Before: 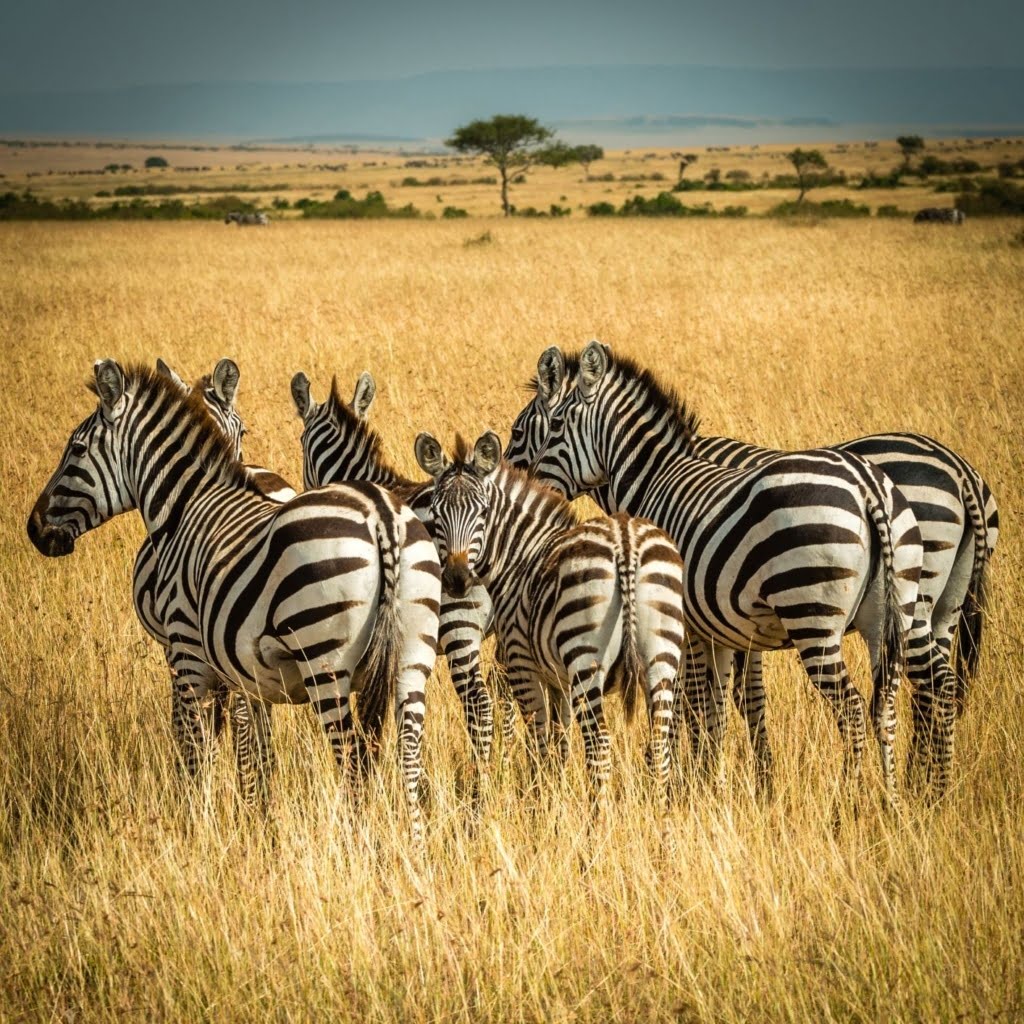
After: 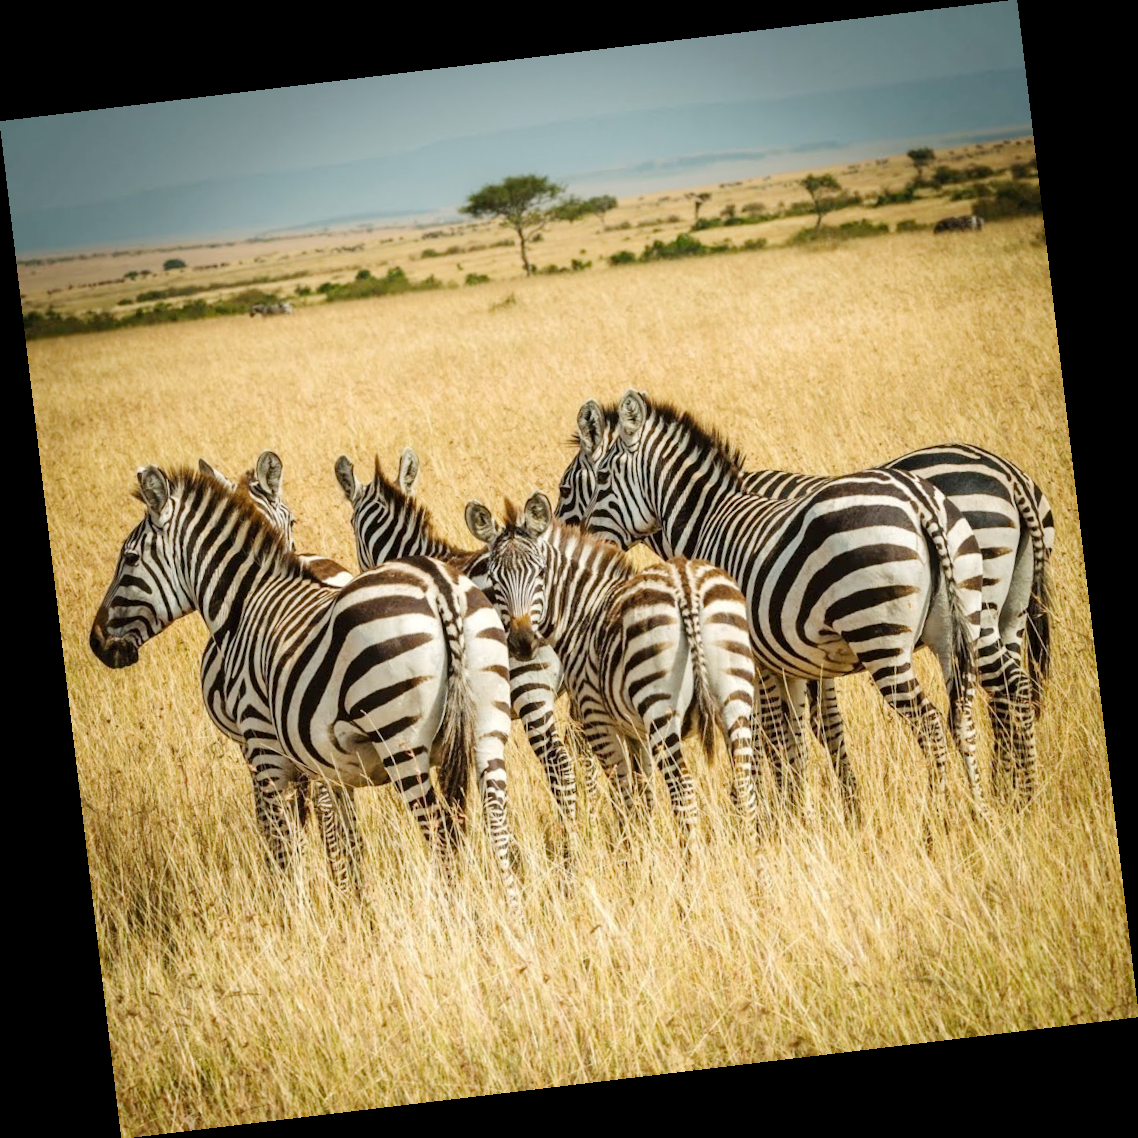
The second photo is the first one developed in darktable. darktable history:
base curve: curves: ch0 [(0, 0) (0.158, 0.273) (0.879, 0.895) (1, 1)], preserve colors none
rotate and perspective: rotation -6.83°, automatic cropping off
